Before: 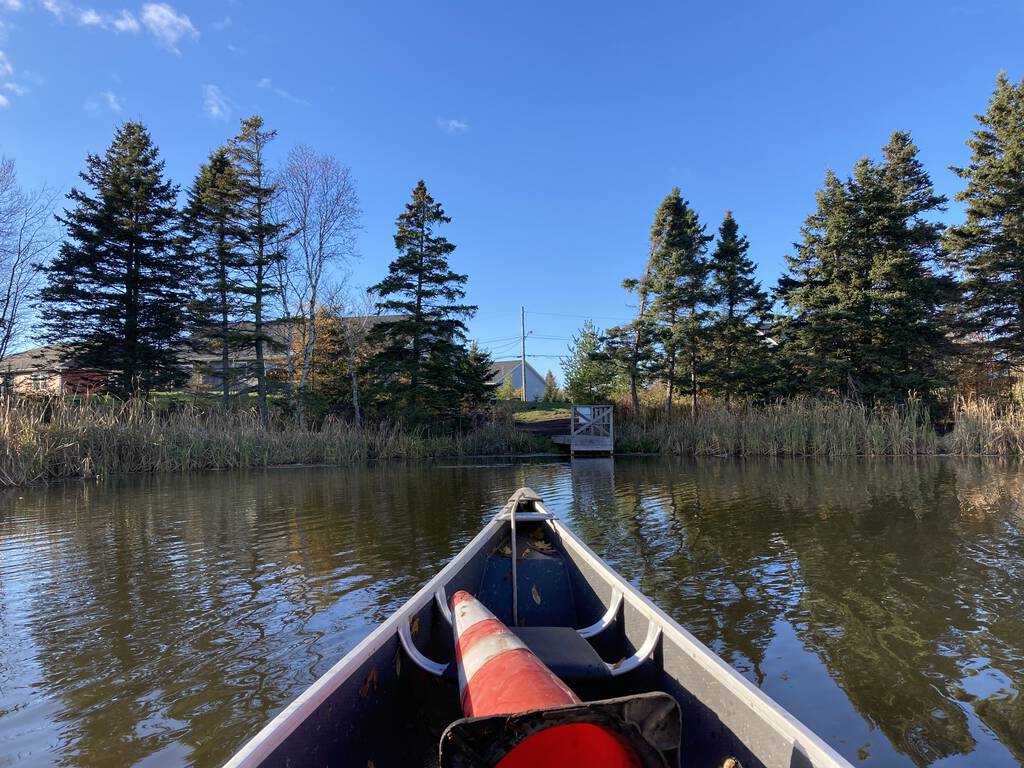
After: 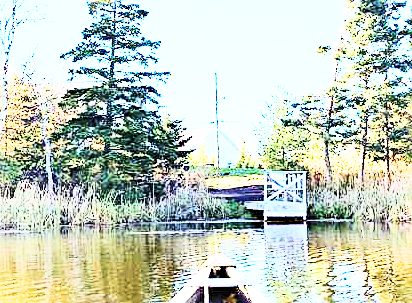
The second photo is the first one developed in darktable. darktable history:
exposure: black level correction 0, exposure 1.575 EV, compensate highlight preservation false
crop: left 29.986%, top 30.487%, right 29.696%, bottom 29.974%
tone curve: curves: ch0 [(0, 0) (0.003, 0.004) (0.011, 0.016) (0.025, 0.035) (0.044, 0.062) (0.069, 0.097) (0.1, 0.143) (0.136, 0.205) (0.177, 0.276) (0.224, 0.36) (0.277, 0.461) (0.335, 0.584) (0.399, 0.686) (0.468, 0.783) (0.543, 0.868) (0.623, 0.927) (0.709, 0.96) (0.801, 0.974) (0.898, 0.986) (1, 1)], color space Lab, independent channels, preserve colors none
sharpen: on, module defaults
color balance rgb: perceptual saturation grading › global saturation 20%, perceptual saturation grading › highlights -50.232%, perceptual saturation grading › shadows 30.209%, perceptual brilliance grading › global brilliance 17.23%
haze removal: compatibility mode true, adaptive false
base curve: curves: ch0 [(0, 0) (0.028, 0.03) (0.121, 0.232) (0.46, 0.748) (0.859, 0.968) (1, 1)], preserve colors none
